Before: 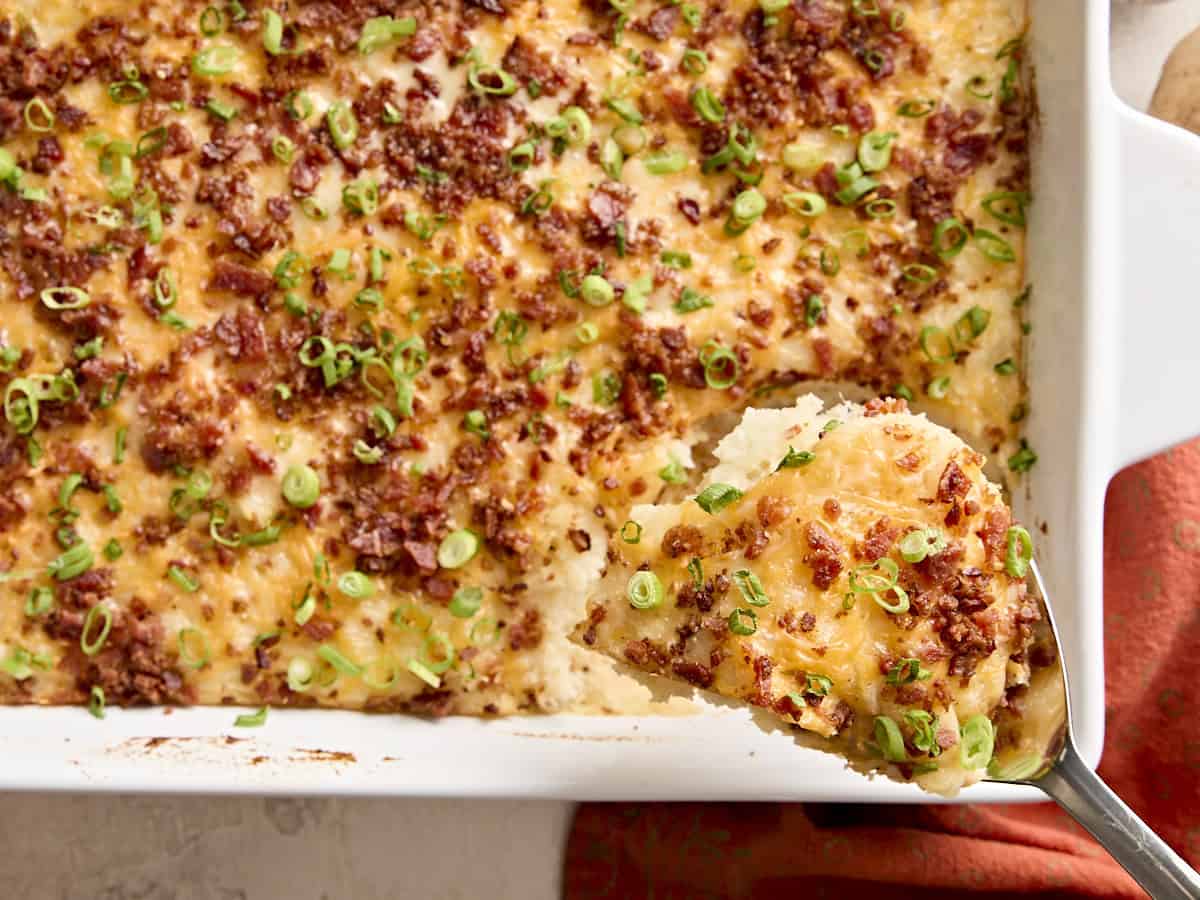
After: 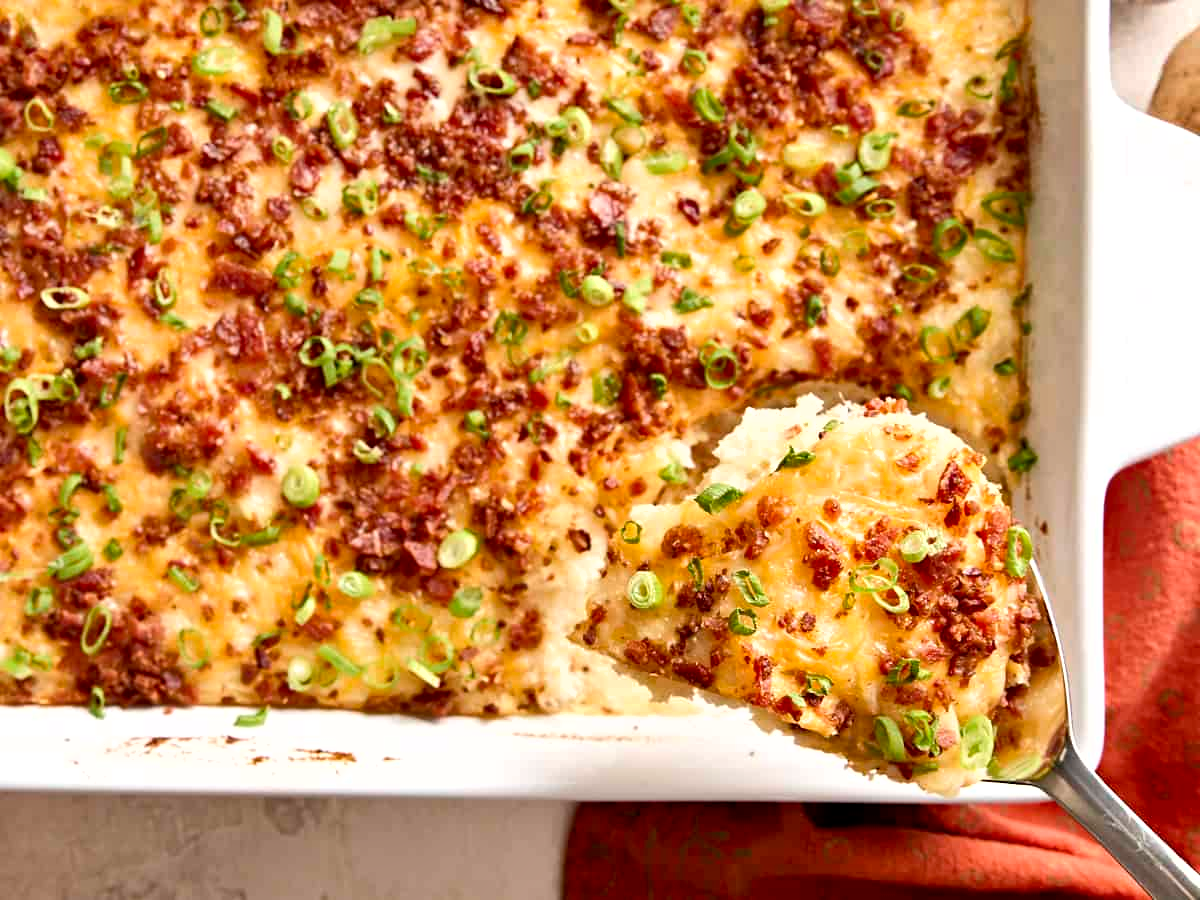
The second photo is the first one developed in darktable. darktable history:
exposure: black level correction 0.001, exposure 0.3 EV, compensate highlight preservation false
shadows and highlights: low approximation 0.01, soften with gaussian
